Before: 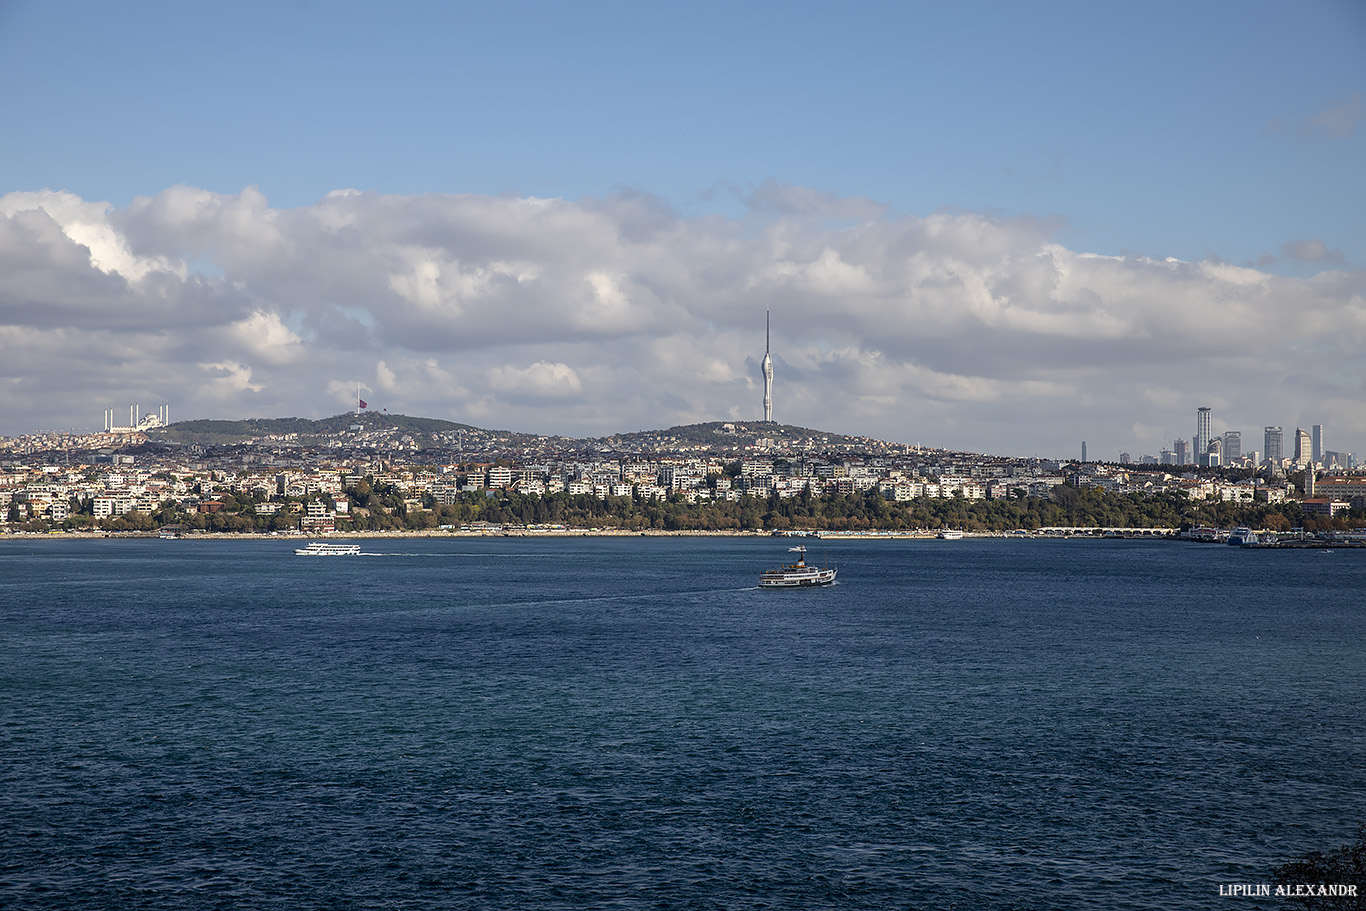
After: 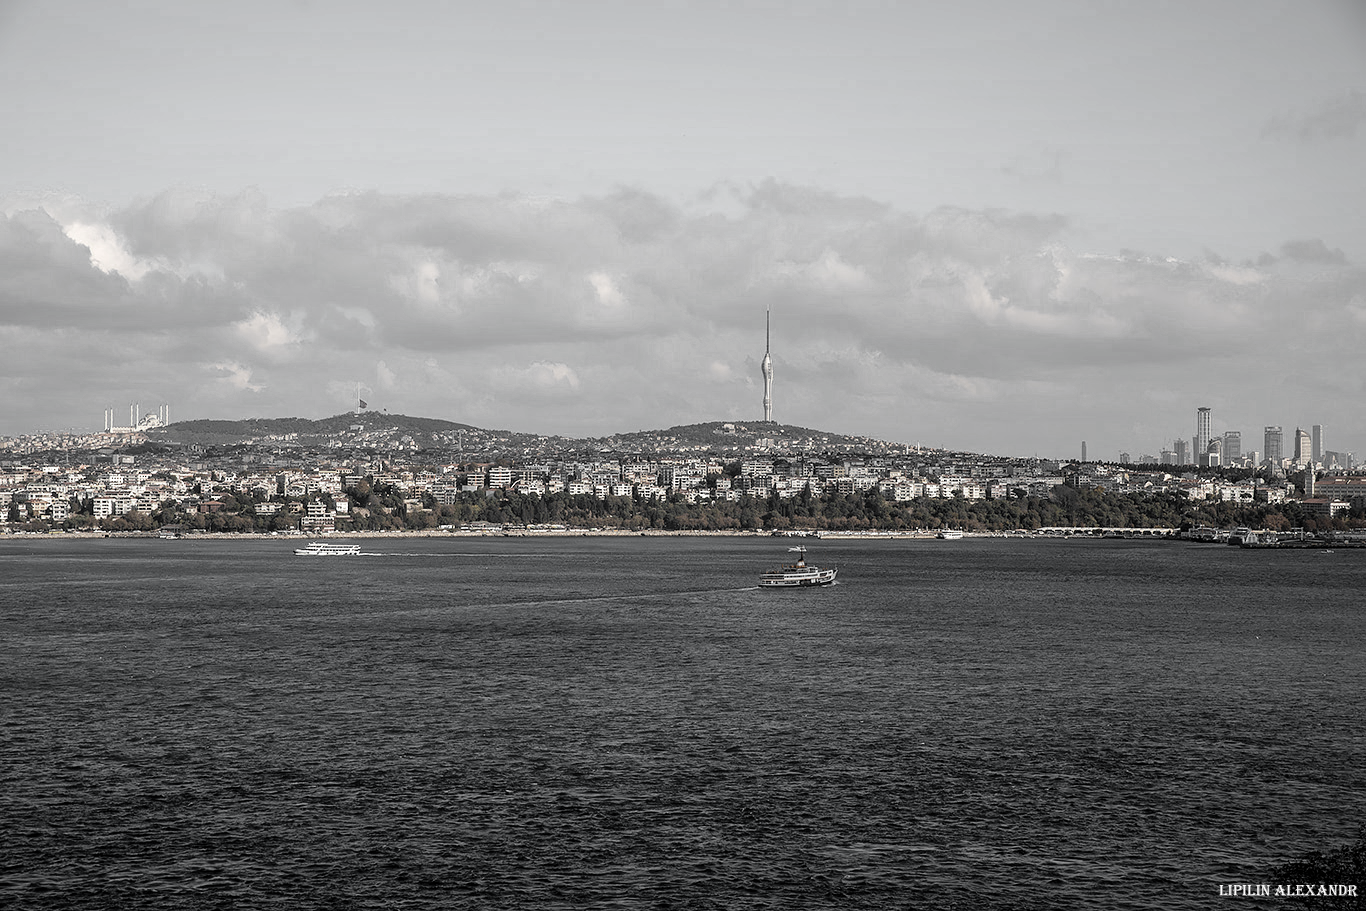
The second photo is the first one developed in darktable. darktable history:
color zones: curves: ch0 [(0, 0.613) (0.01, 0.613) (0.245, 0.448) (0.498, 0.529) (0.642, 0.665) (0.879, 0.777) (0.99, 0.613)]; ch1 [(0, 0.035) (0.121, 0.189) (0.259, 0.197) (0.415, 0.061) (0.589, 0.022) (0.732, 0.022) (0.857, 0.026) (0.991, 0.053)]
